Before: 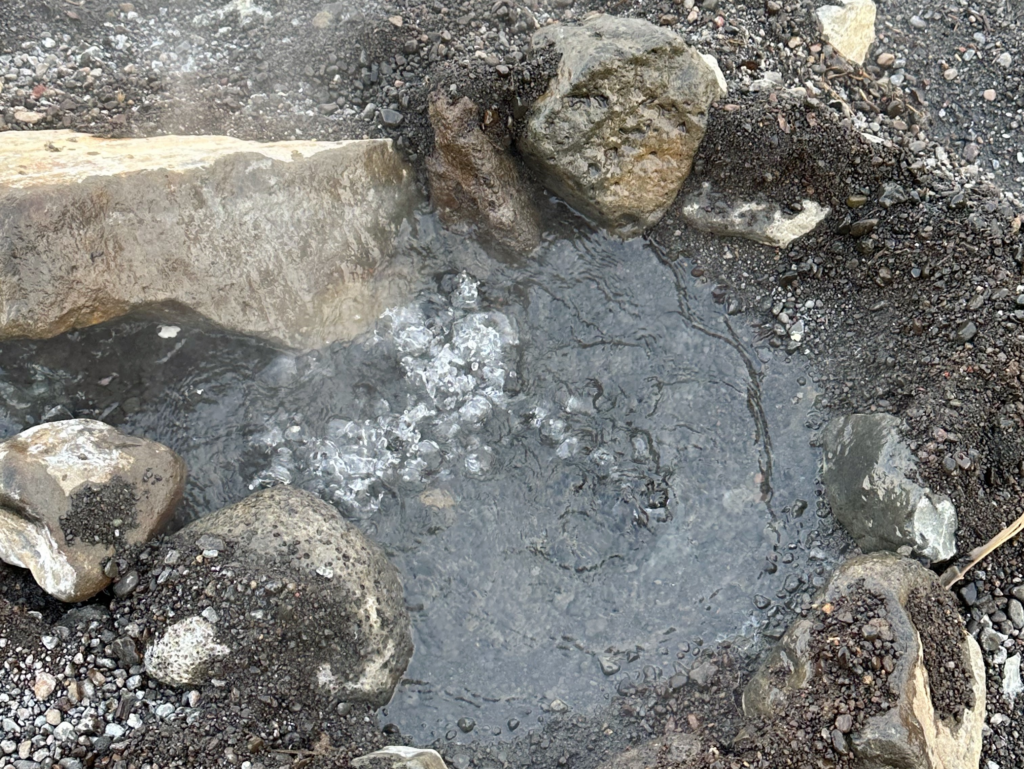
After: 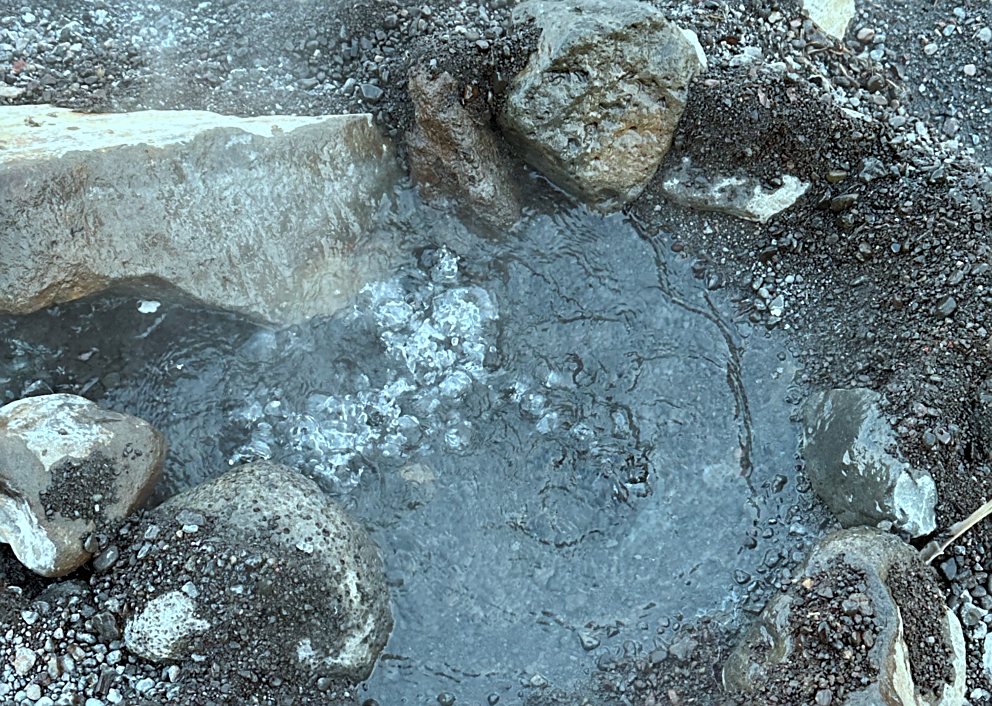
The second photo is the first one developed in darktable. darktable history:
crop: left 1.964%, top 3.251%, right 1.122%, bottom 4.933%
sharpen: on, module defaults
color correction: highlights a* -11.71, highlights b* -15.58
